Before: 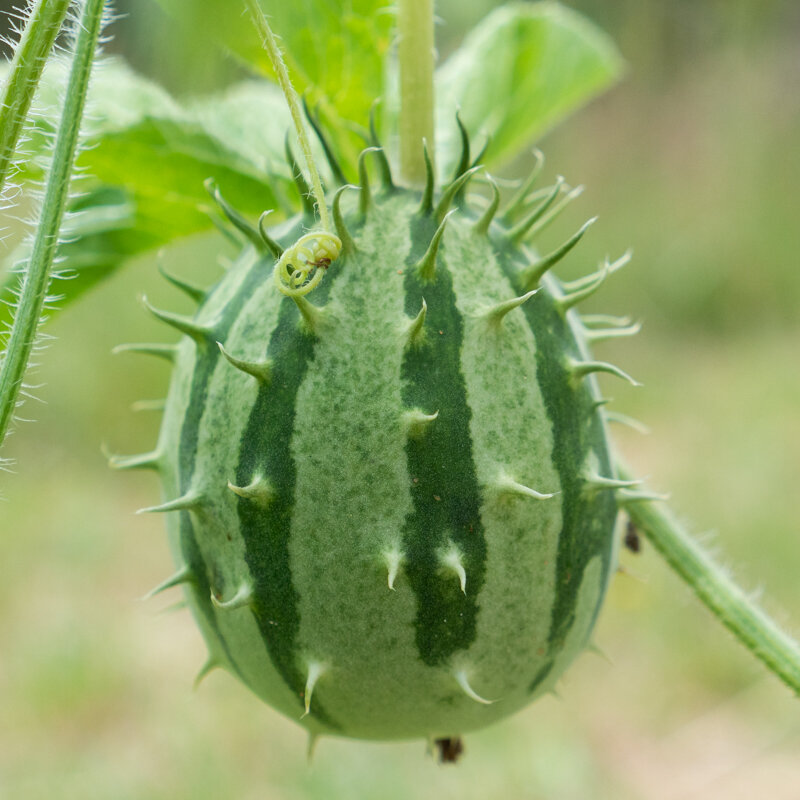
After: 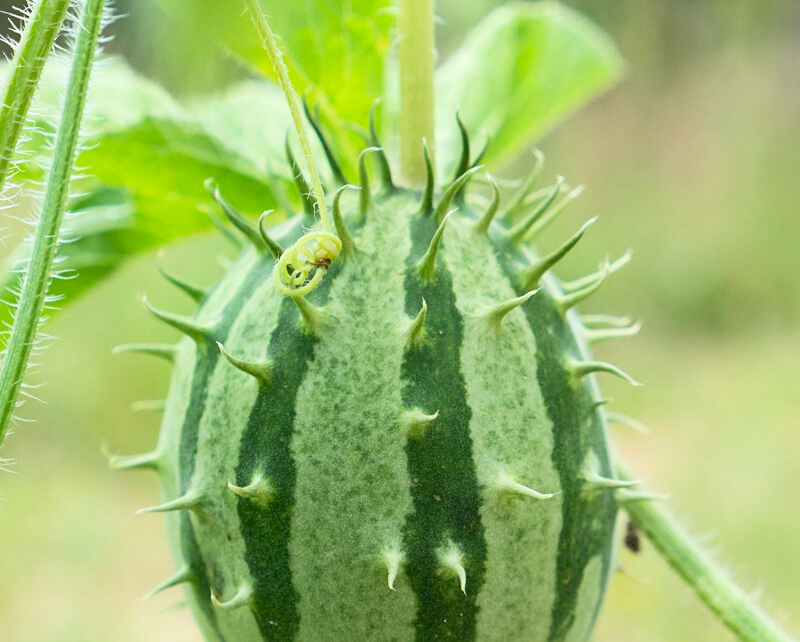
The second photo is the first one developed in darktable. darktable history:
crop: bottom 19.644%
sharpen: amount 0.2
contrast brightness saturation: contrast 0.2, brightness 0.15, saturation 0.14
tone equalizer: on, module defaults
